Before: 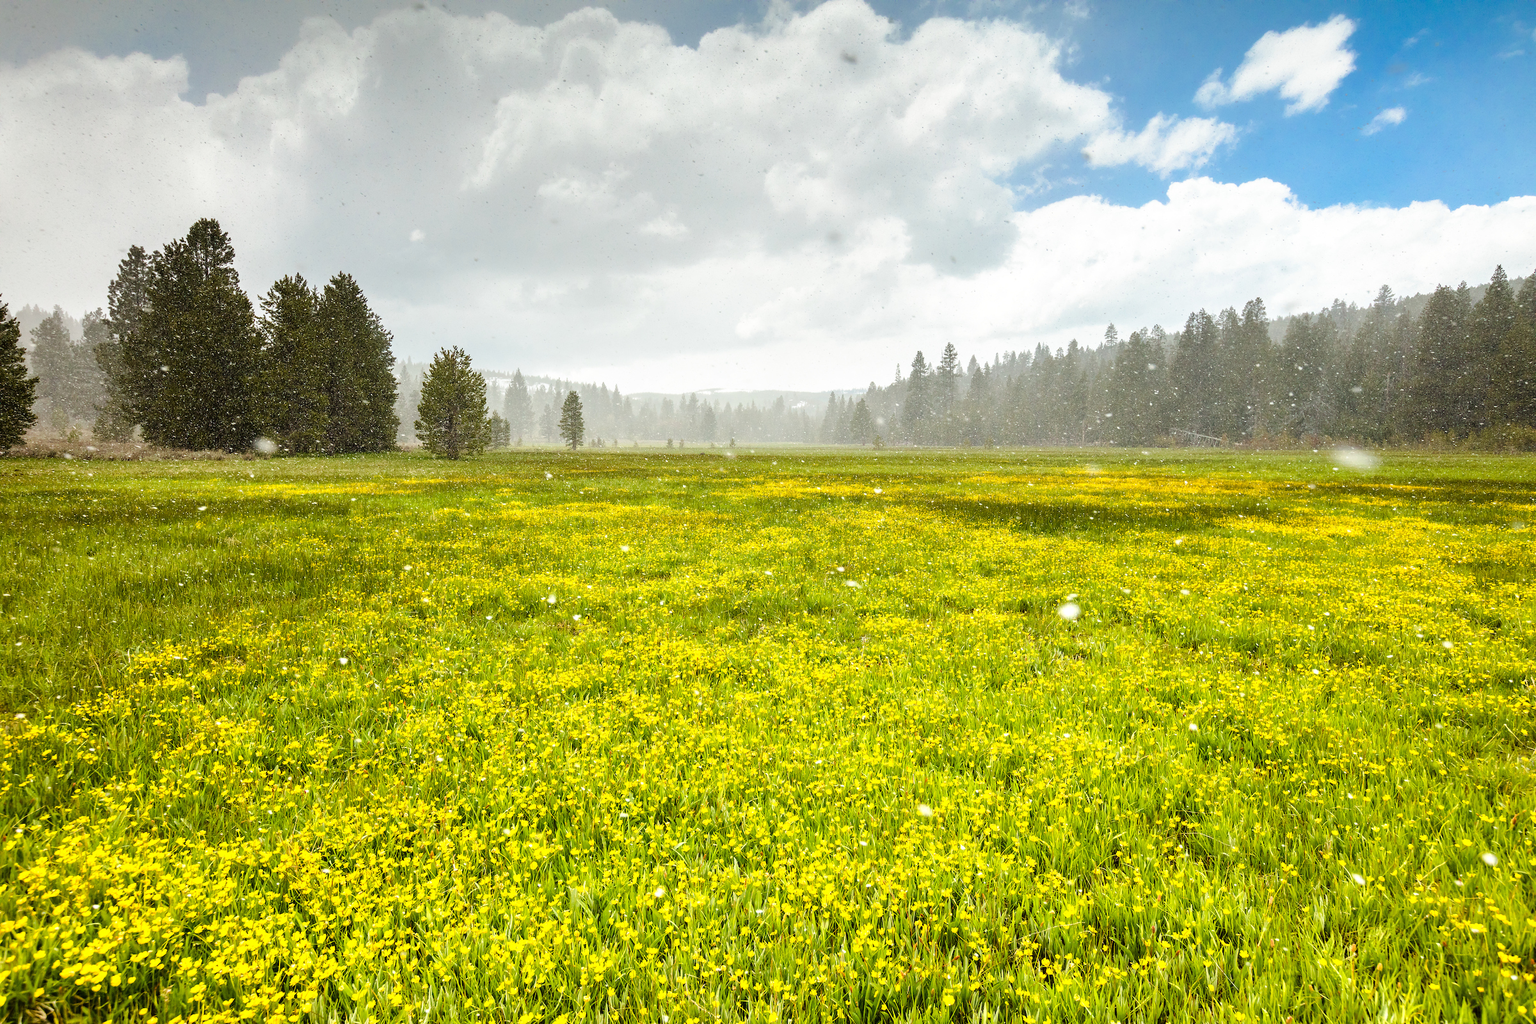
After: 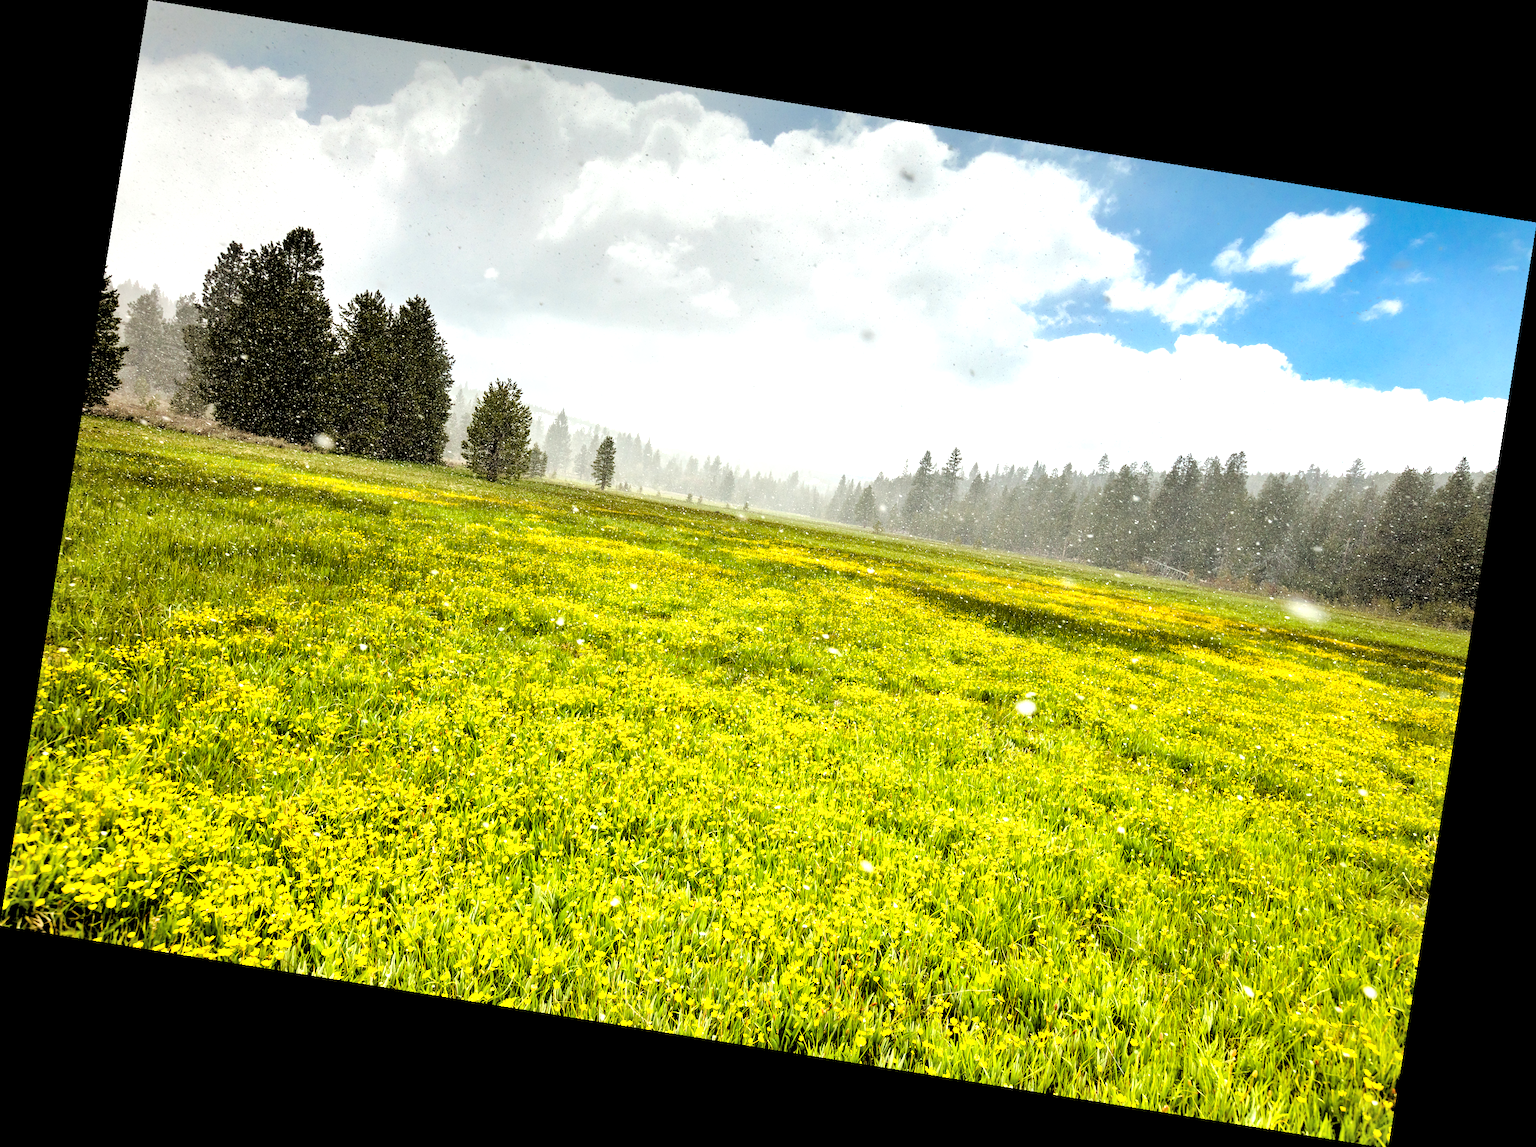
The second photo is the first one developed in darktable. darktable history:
tone equalizer: -8 EV -0.417 EV, -7 EV -0.389 EV, -6 EV -0.333 EV, -5 EV -0.222 EV, -3 EV 0.222 EV, -2 EV 0.333 EV, -1 EV 0.389 EV, +0 EV 0.417 EV, edges refinement/feathering 500, mask exposure compensation -1.57 EV, preserve details no
rotate and perspective: rotation 9.12°, automatic cropping off
rgb levels: levels [[0.029, 0.461, 0.922], [0, 0.5, 1], [0, 0.5, 1]]
shadows and highlights: shadows 32, highlights -32, soften with gaussian
